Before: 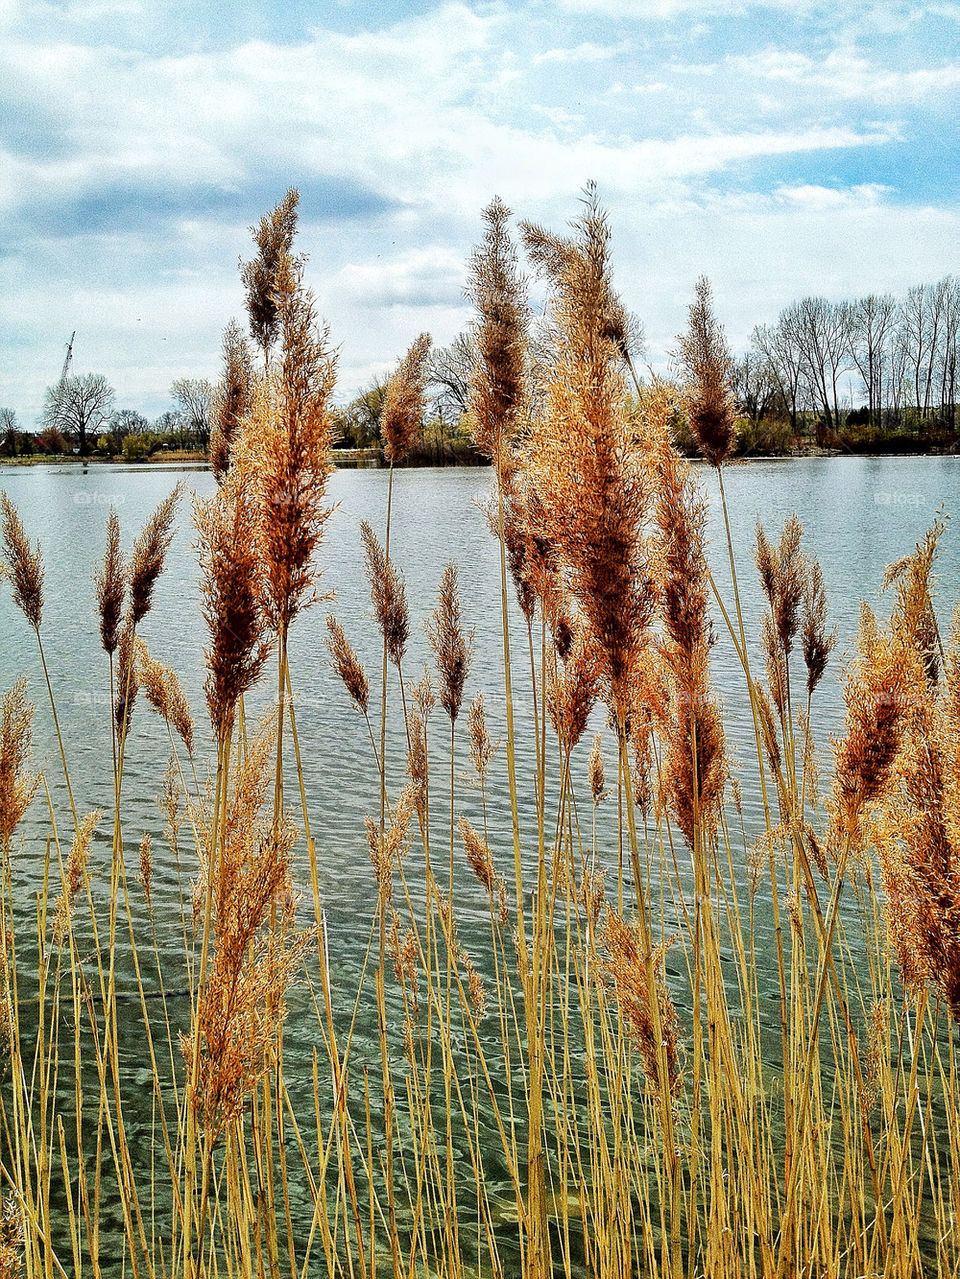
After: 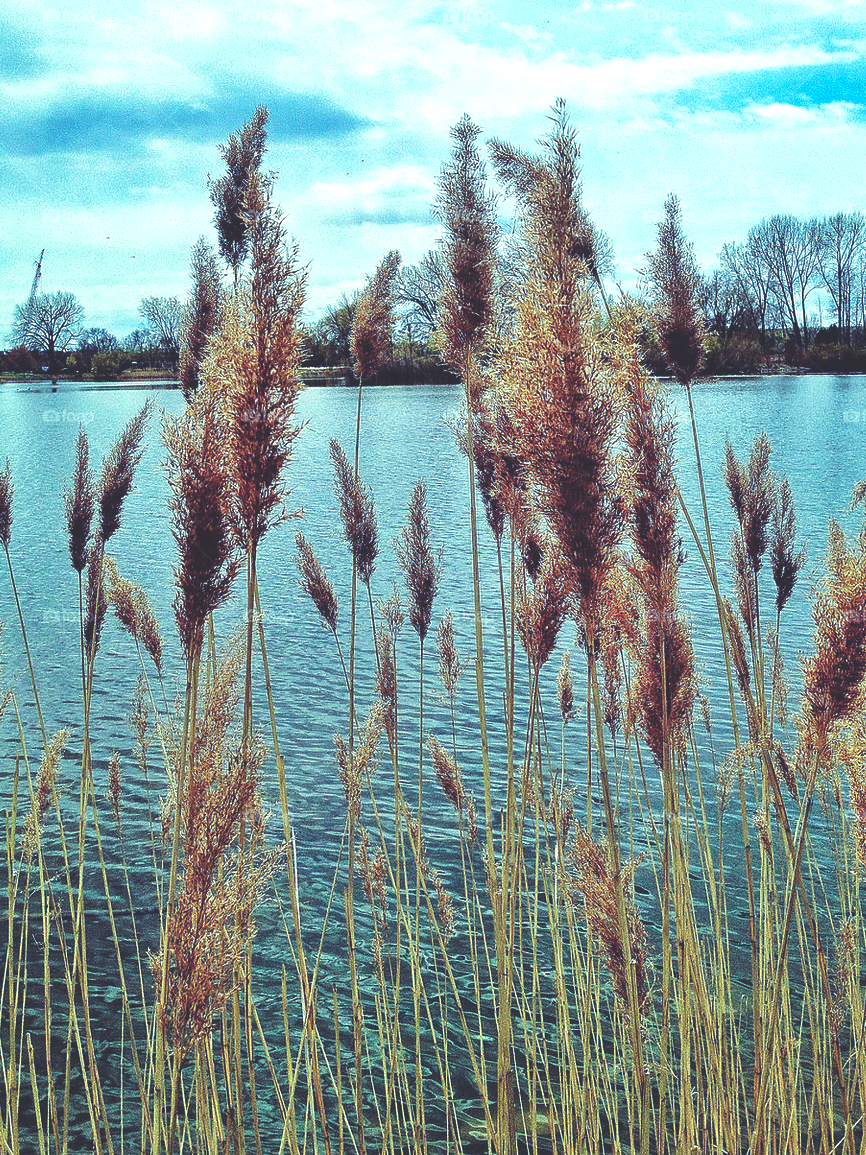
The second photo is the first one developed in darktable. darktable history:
exposure: exposure 0.2 EV, compensate highlight preservation false
rgb curve: curves: ch0 [(0, 0.186) (0.314, 0.284) (0.576, 0.466) (0.805, 0.691) (0.936, 0.886)]; ch1 [(0, 0.186) (0.314, 0.284) (0.581, 0.534) (0.771, 0.746) (0.936, 0.958)]; ch2 [(0, 0.216) (0.275, 0.39) (1, 1)], mode RGB, independent channels, compensate middle gray true, preserve colors none
crop: left 3.305%, top 6.436%, right 6.389%, bottom 3.258%
